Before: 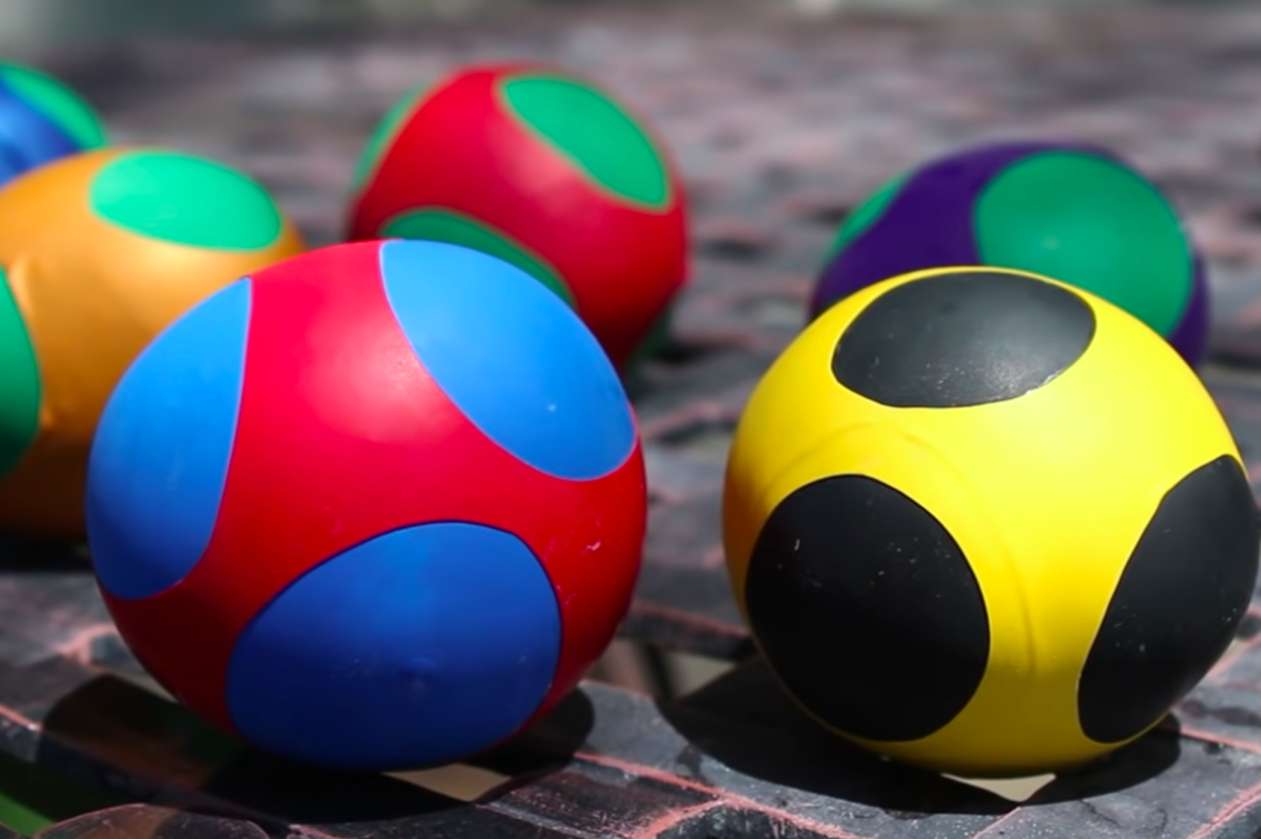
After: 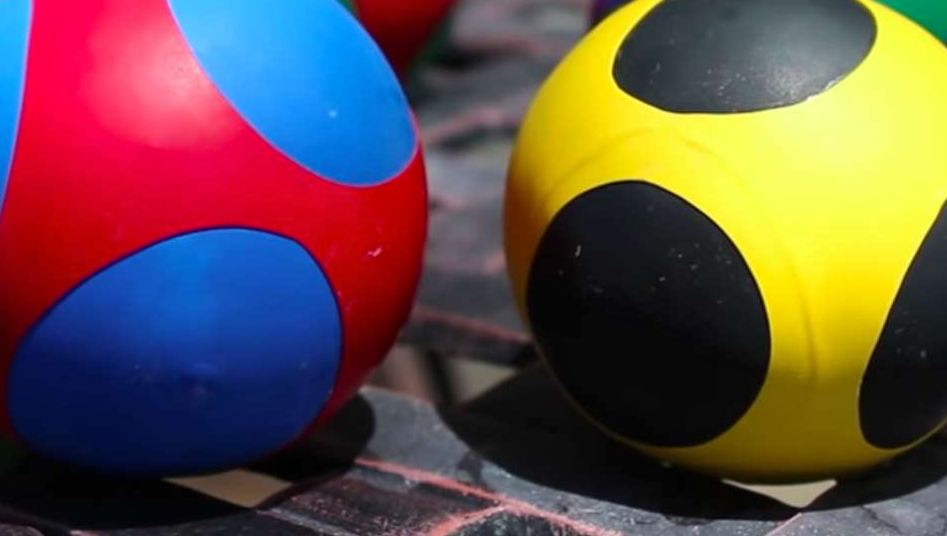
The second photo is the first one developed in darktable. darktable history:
local contrast: mode bilateral grid, contrast 10, coarseness 25, detail 115%, midtone range 0.2
crop and rotate: left 17.369%, top 35.156%, right 7.485%, bottom 0.875%
base curve: preserve colors none
